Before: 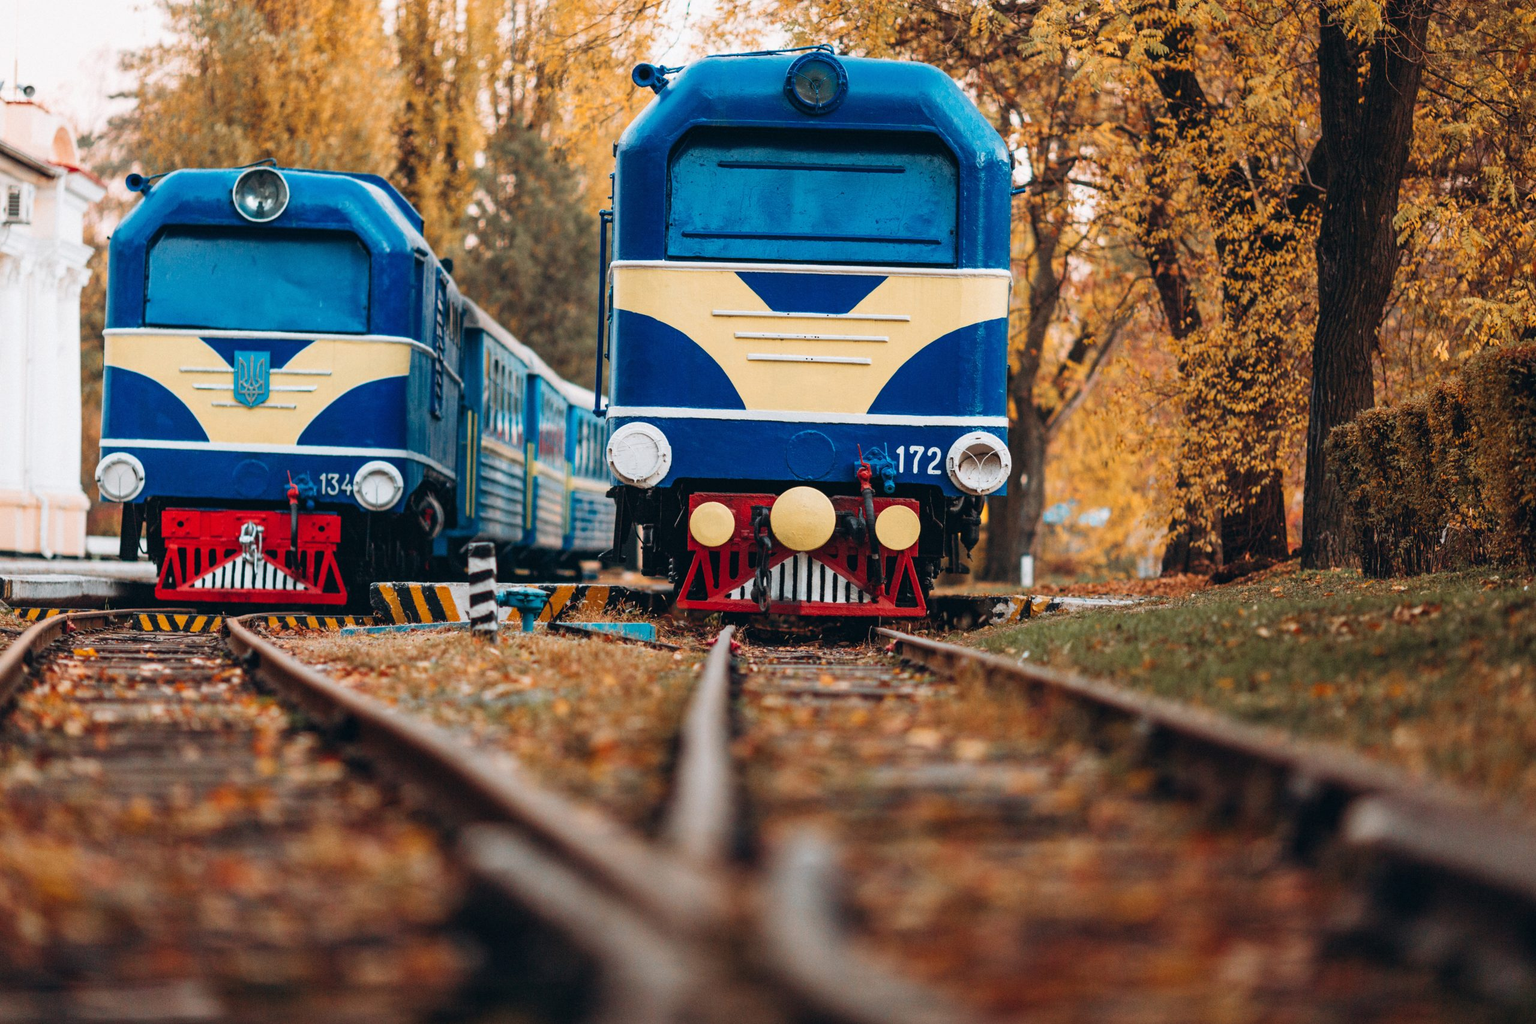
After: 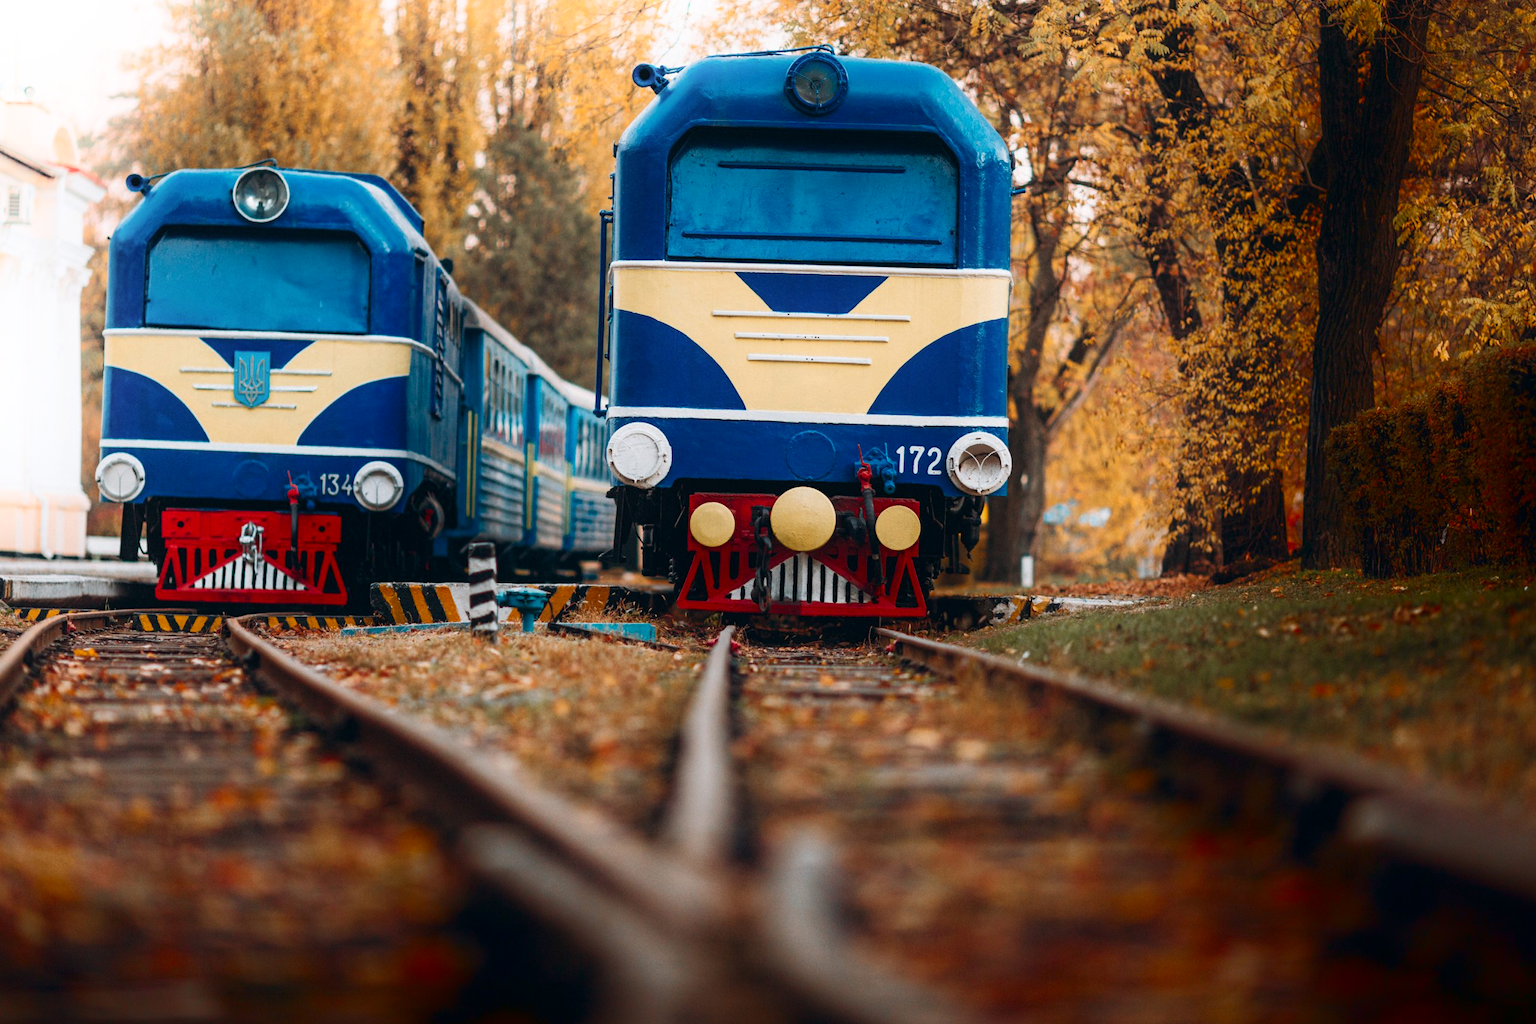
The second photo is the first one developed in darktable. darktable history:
shadows and highlights: shadows -89.68, highlights 90.98, soften with gaussian
tone equalizer: on, module defaults
